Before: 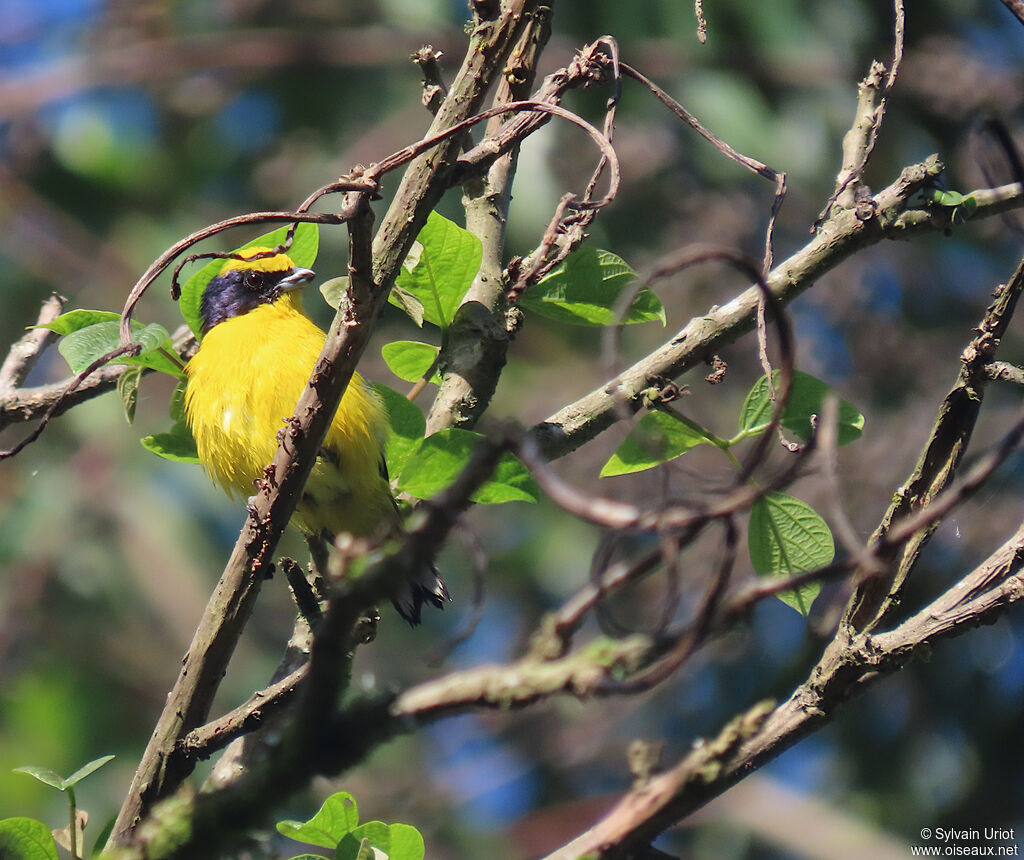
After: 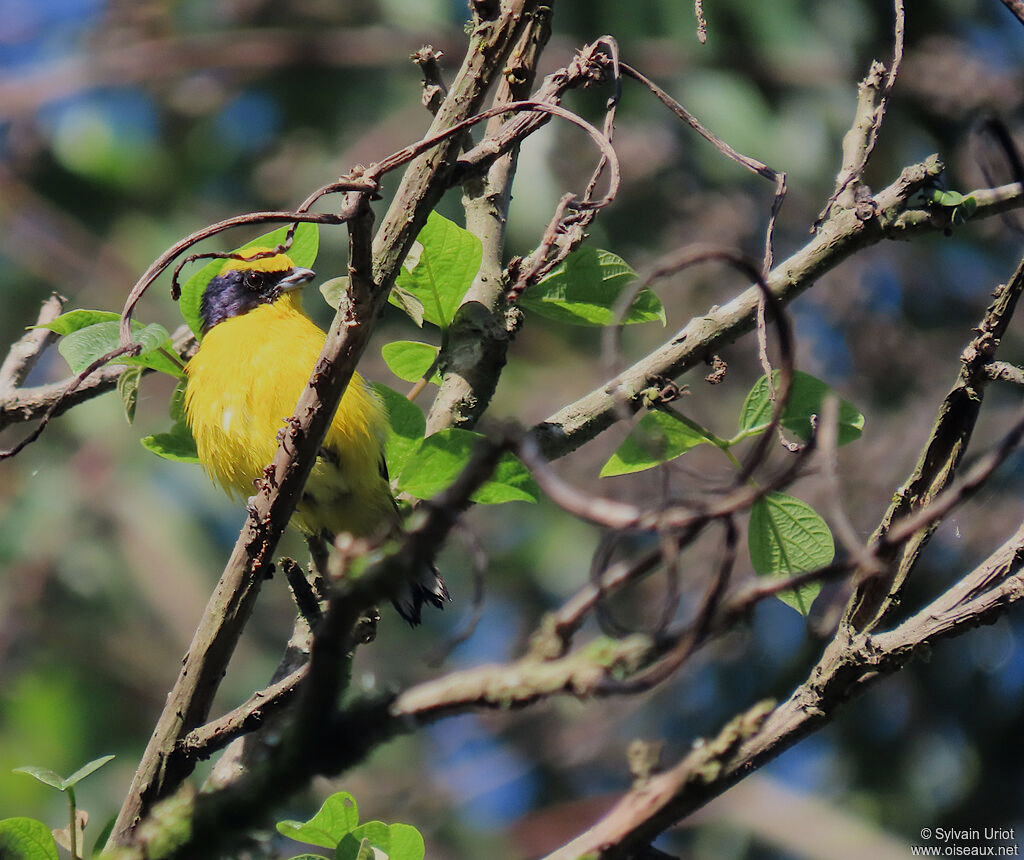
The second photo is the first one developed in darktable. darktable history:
filmic rgb: black relative exposure -7.16 EV, white relative exposure 5.39 EV, hardness 3.02, contrast in shadows safe
exposure: black level correction 0.001, exposure 0.016 EV, compensate highlight preservation false
